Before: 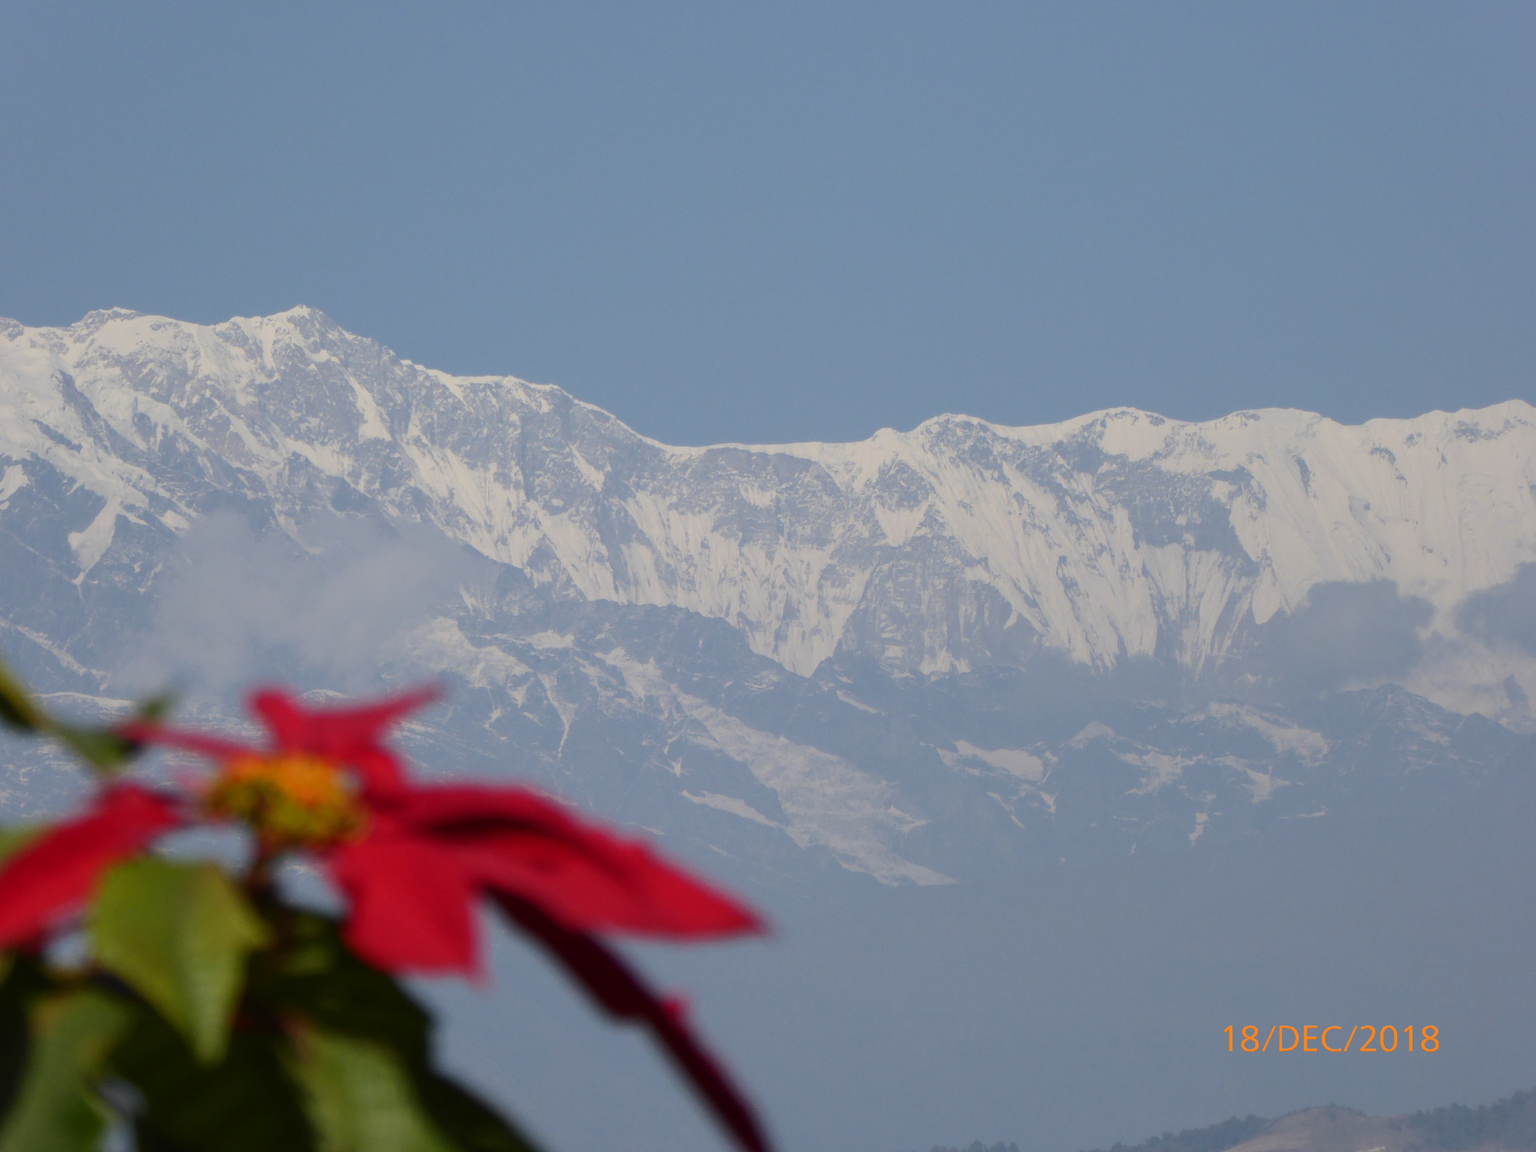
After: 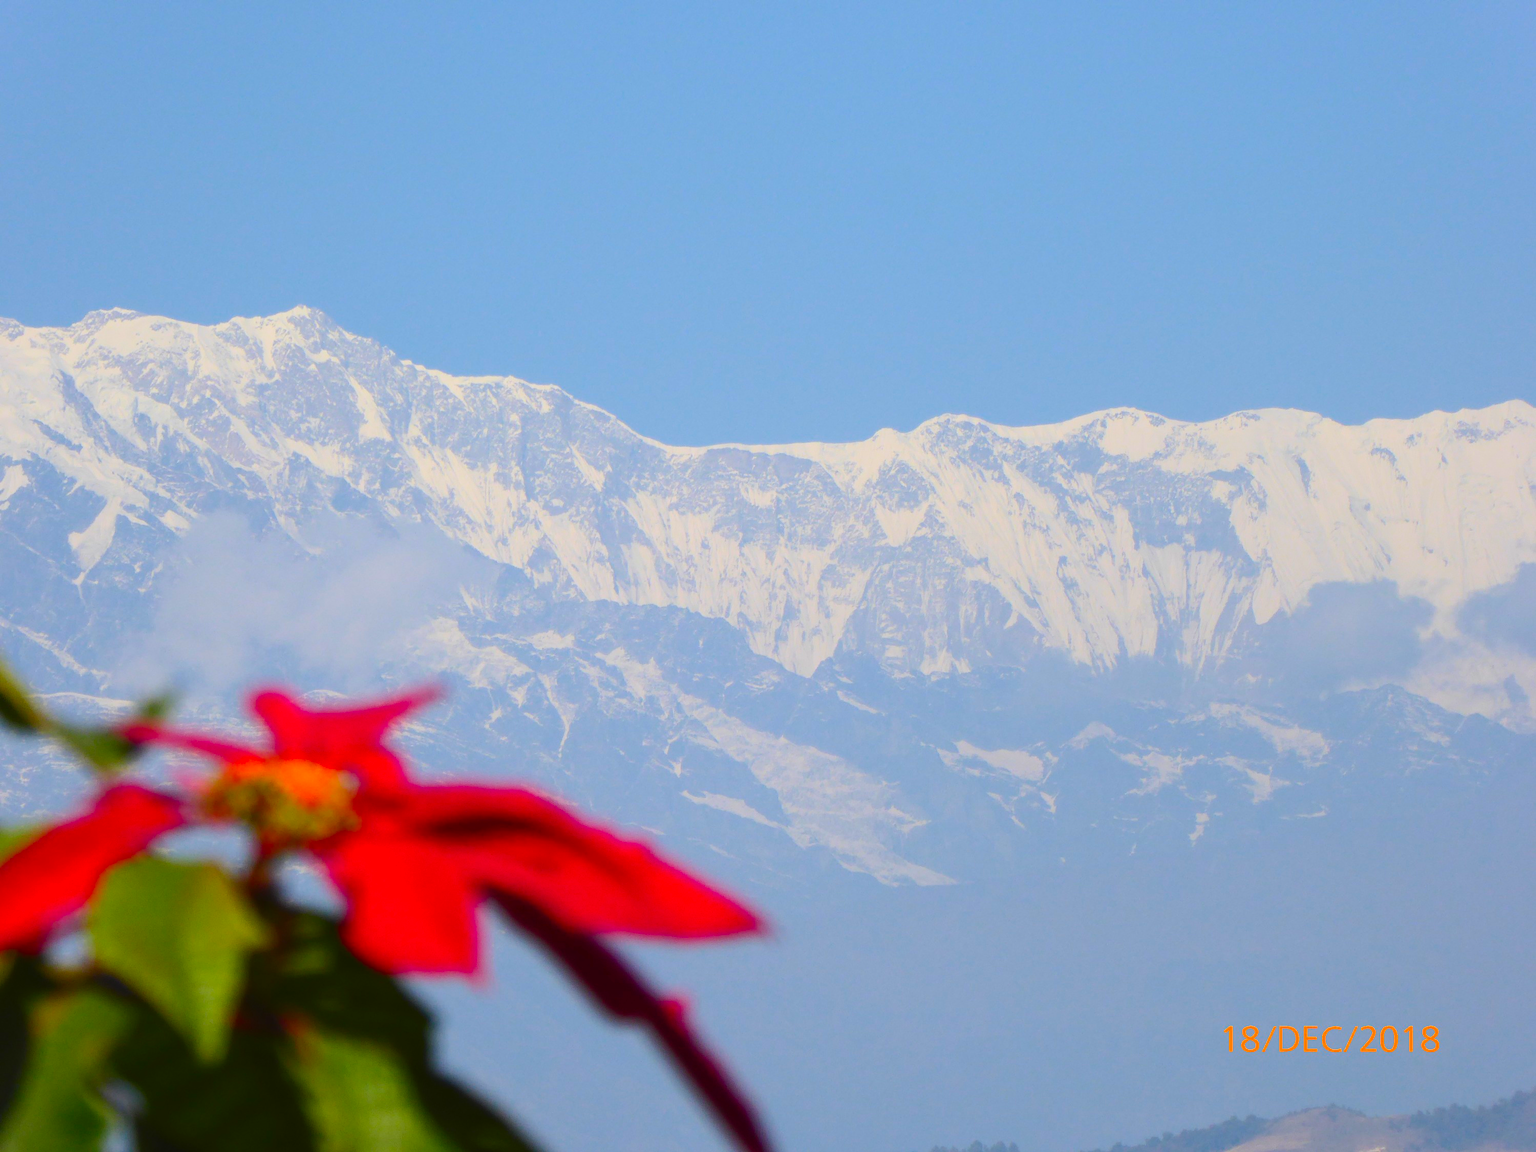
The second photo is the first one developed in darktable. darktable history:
contrast brightness saturation: contrast 0.204, brightness 0.195, saturation 0.8
